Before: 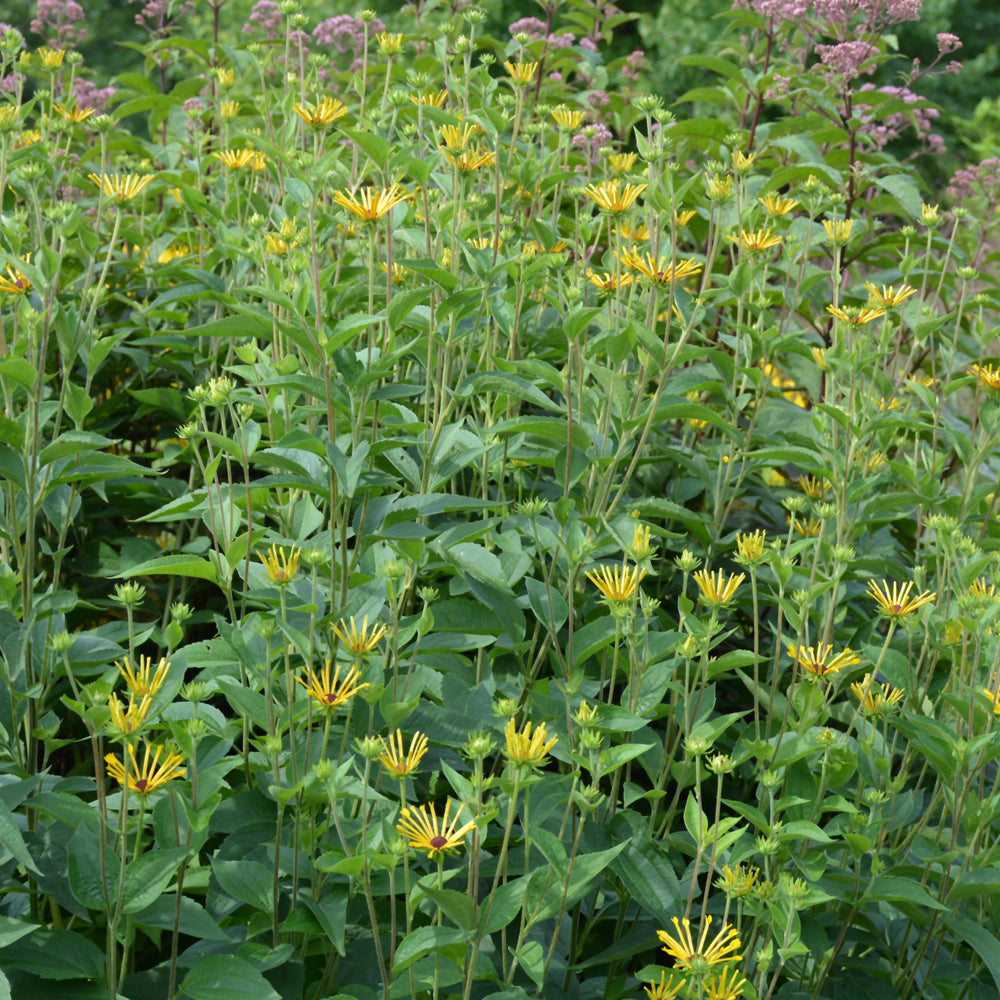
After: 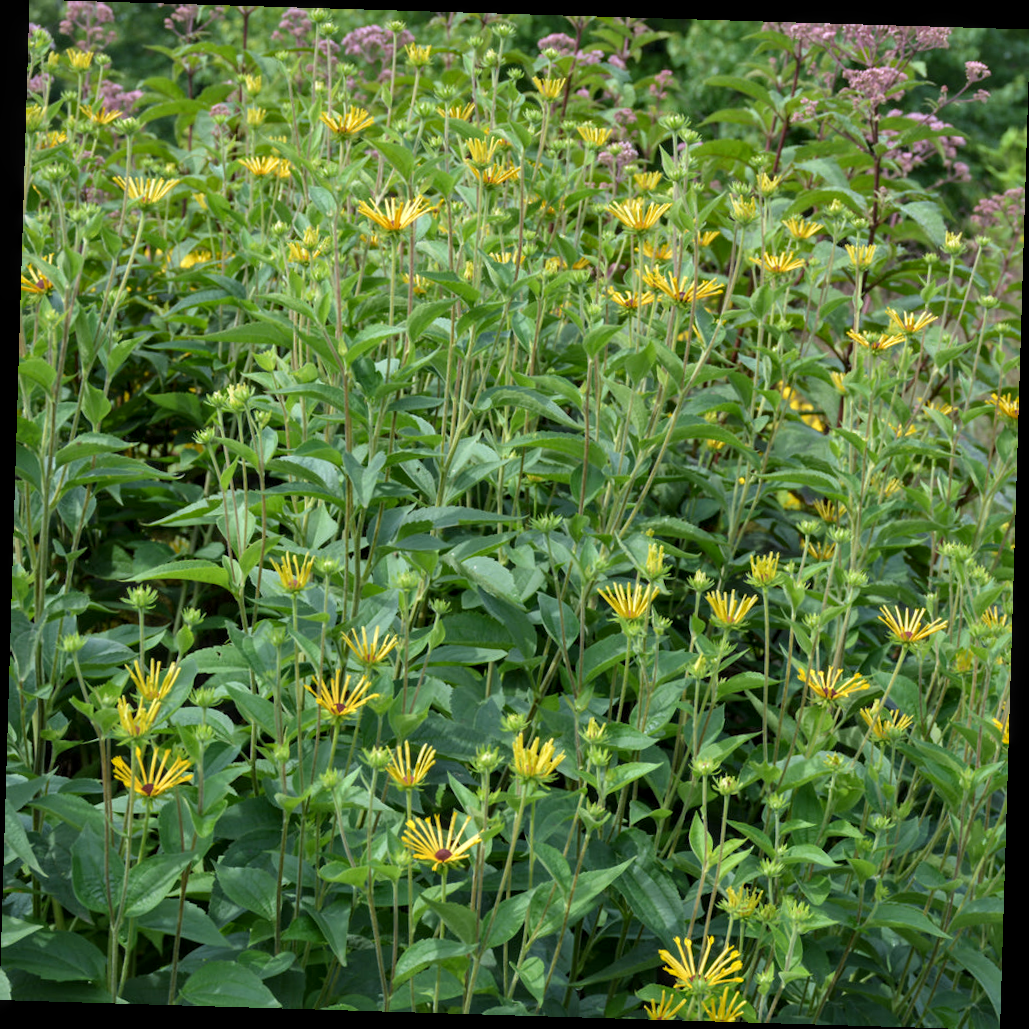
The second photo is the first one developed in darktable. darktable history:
local contrast: on, module defaults
rotate and perspective: rotation 1.72°, automatic cropping off
